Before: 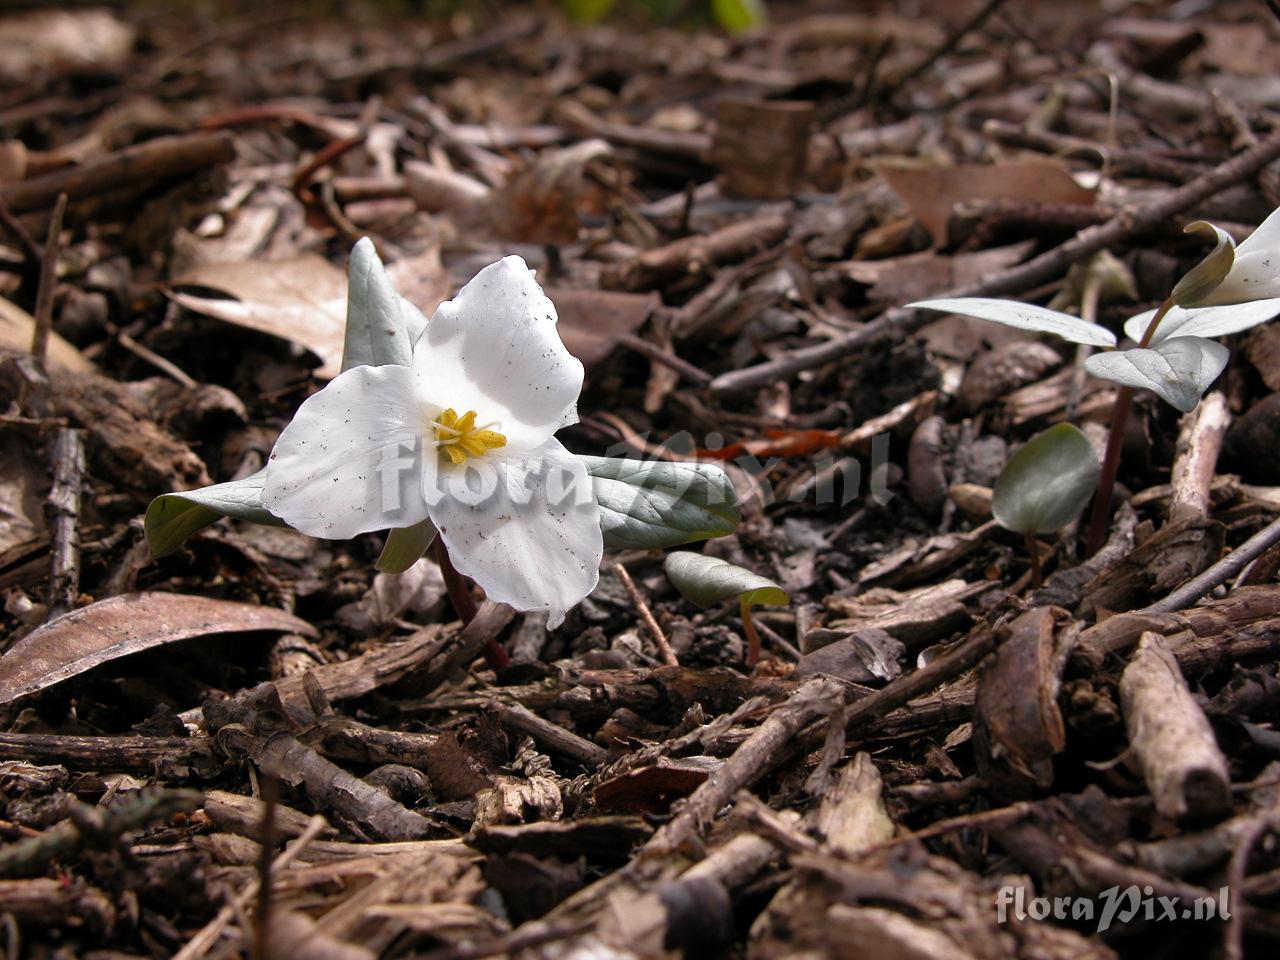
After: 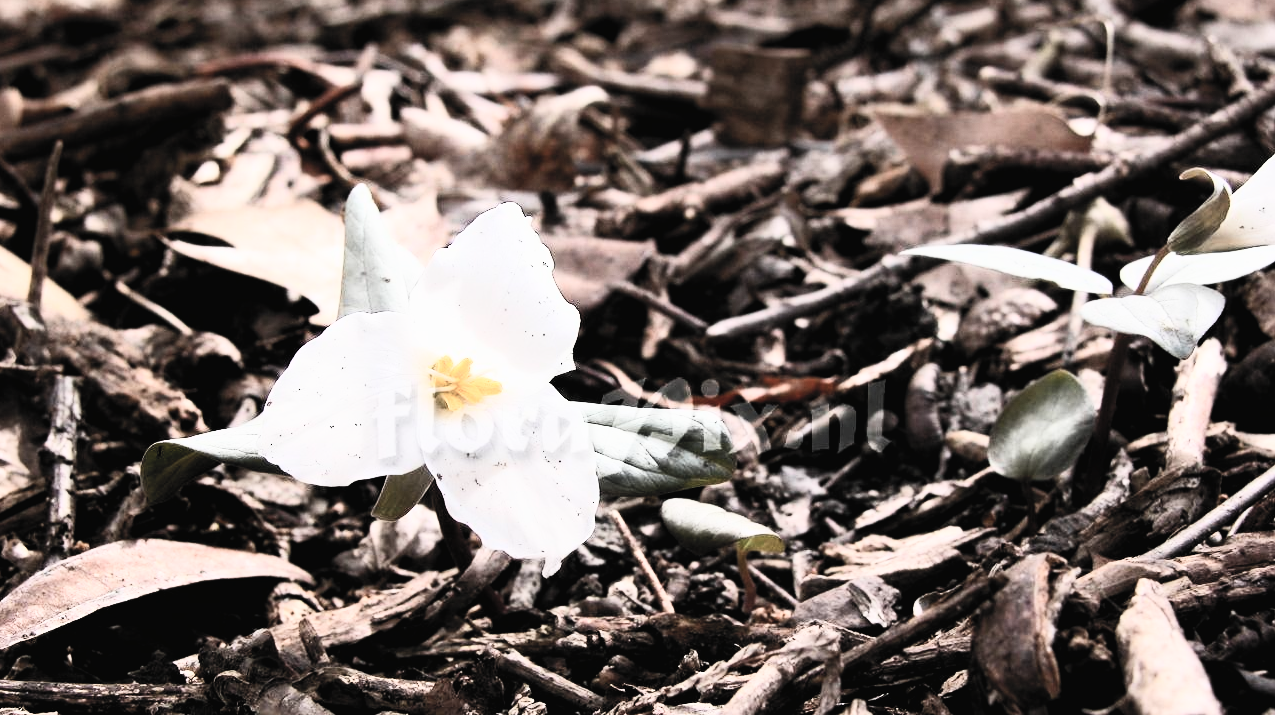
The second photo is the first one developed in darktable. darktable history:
crop: left 0.378%, top 5.542%, bottom 19.908%
contrast brightness saturation: contrast 0.551, brightness 0.571, saturation -0.336
color zones: curves: ch1 [(0.309, 0.524) (0.41, 0.329) (0.508, 0.509)]; ch2 [(0.25, 0.457) (0.75, 0.5)]
filmic rgb: black relative exposure -6.72 EV, white relative exposure 4.56 EV, hardness 3.22
tone equalizer: -8 EV -0.754 EV, -7 EV -0.735 EV, -6 EV -0.629 EV, -5 EV -0.413 EV, -3 EV 0.393 EV, -2 EV 0.6 EV, -1 EV 0.684 EV, +0 EV 0.771 EV, mask exposure compensation -0.509 EV
